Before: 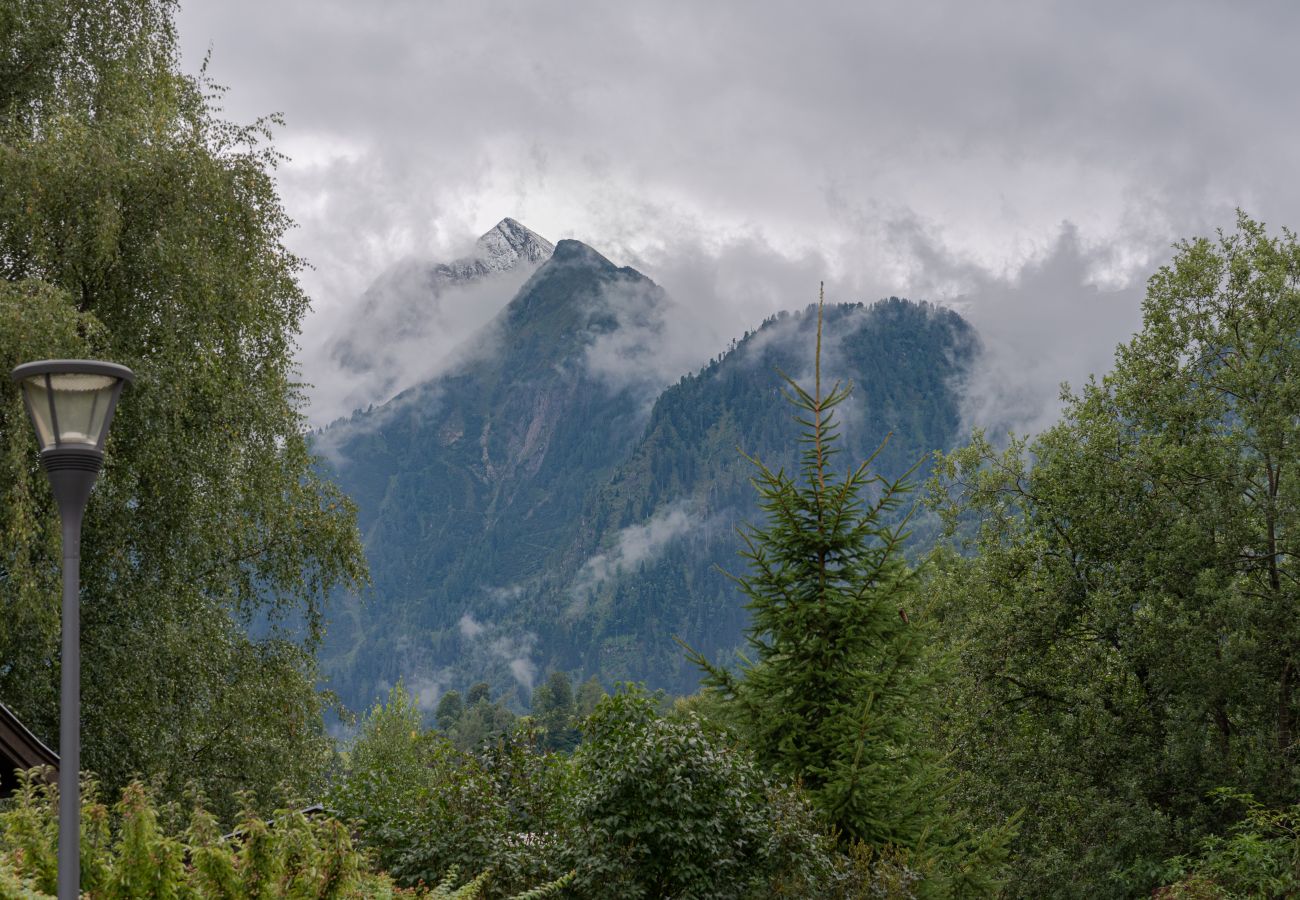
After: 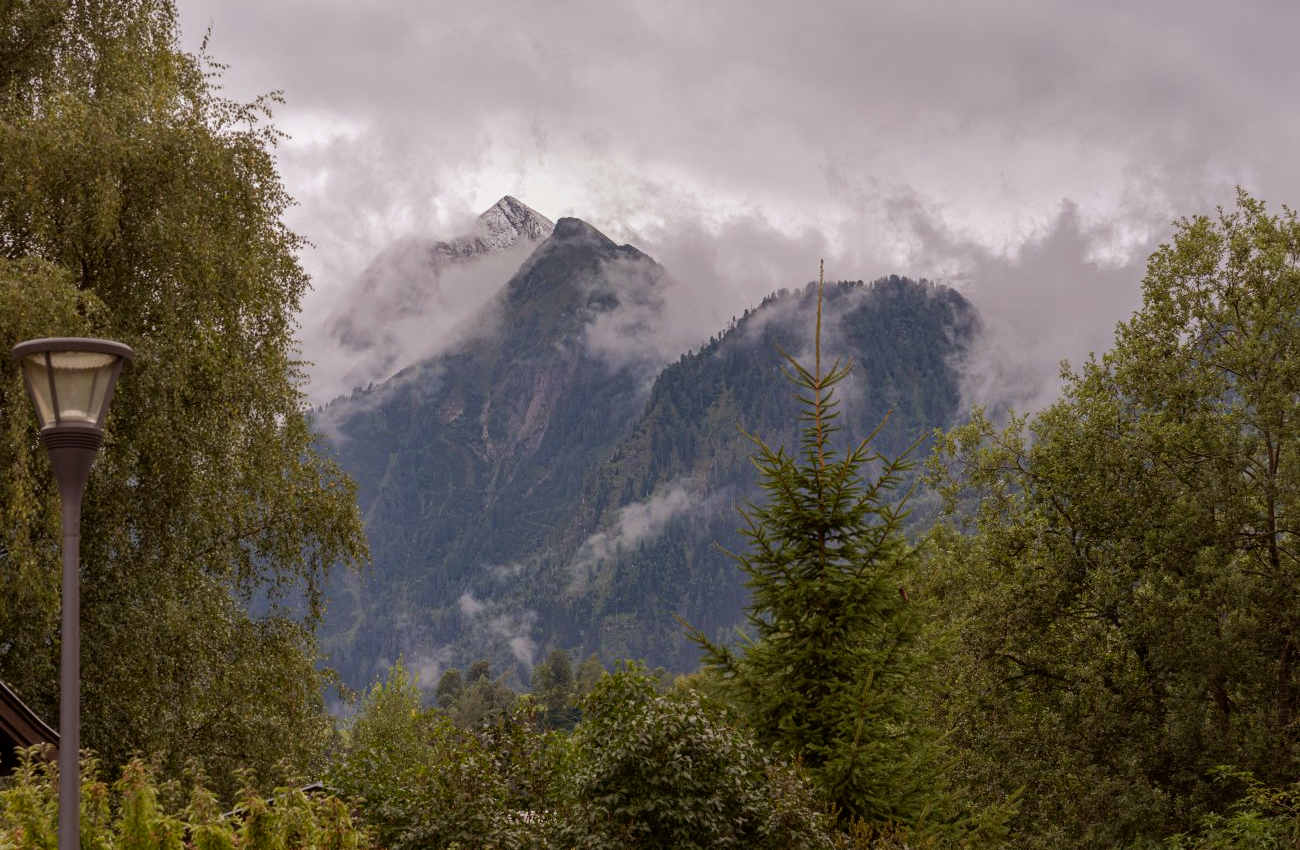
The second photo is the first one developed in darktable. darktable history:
crop and rotate: top 2.479%, bottom 3.018%
rgb levels: mode RGB, independent channels, levels [[0, 0.5, 1], [0, 0.521, 1], [0, 0.536, 1]]
